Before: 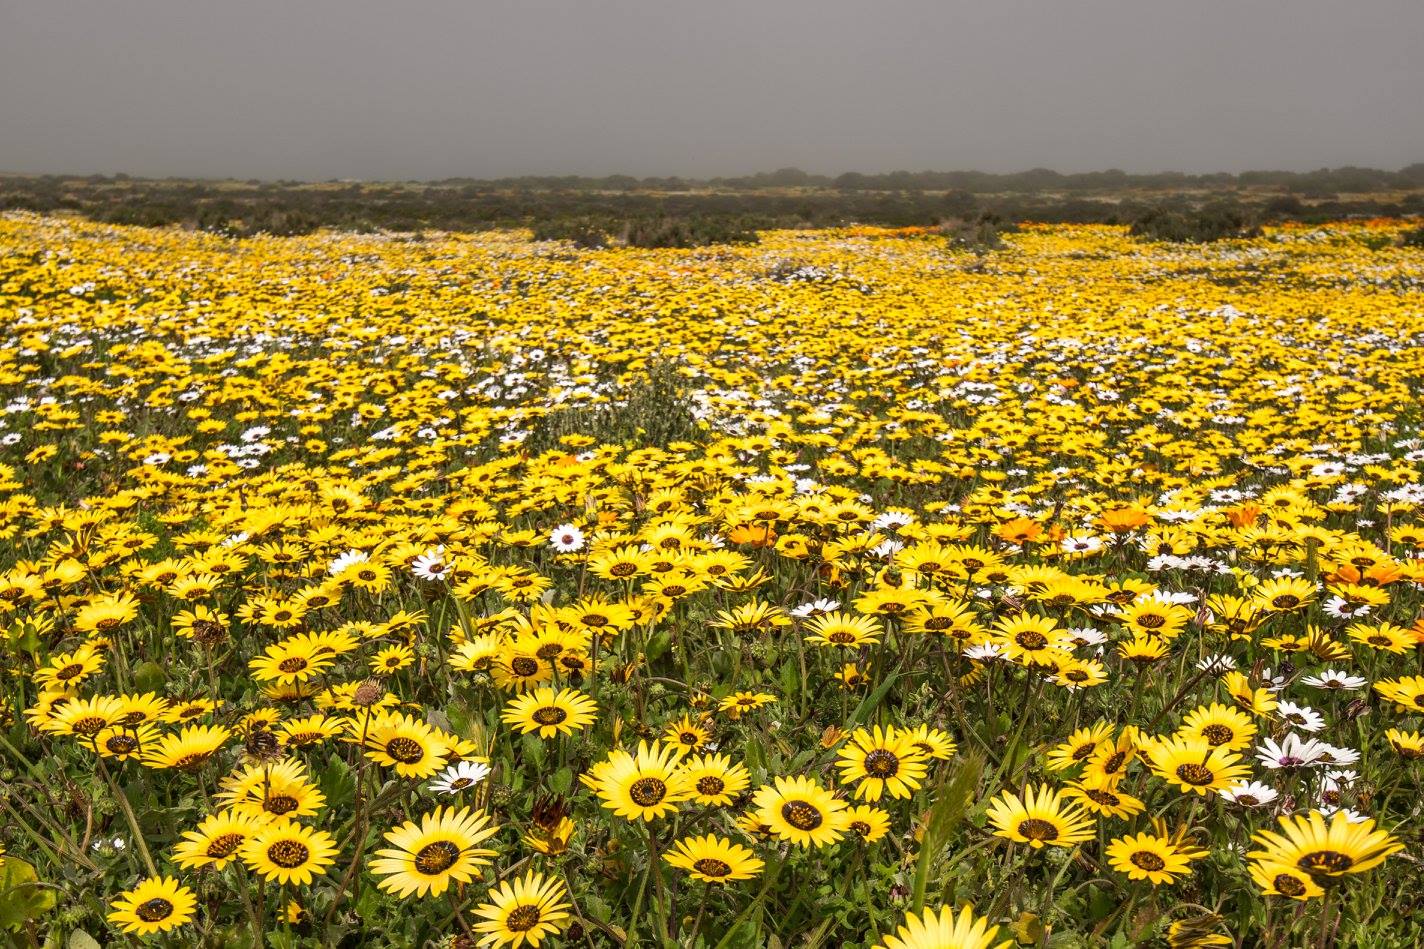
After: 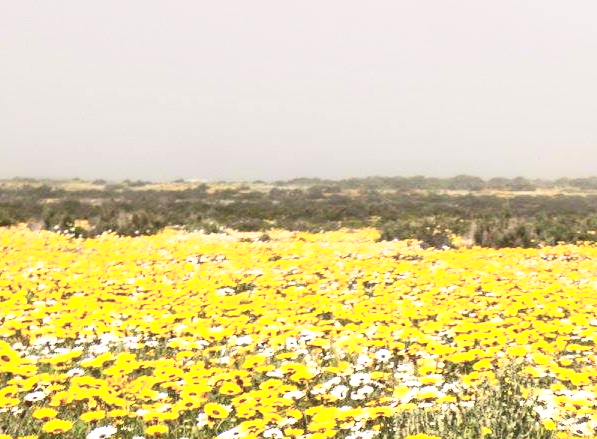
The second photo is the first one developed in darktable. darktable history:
local contrast: mode bilateral grid, contrast 20, coarseness 50, detail 120%, midtone range 0.2
crop and rotate: left 10.817%, top 0.062%, right 47.194%, bottom 53.626%
contrast brightness saturation: contrast 0.39, brightness 0.53
exposure: black level correction 0, exposure 0.7 EV, compensate exposure bias true, compensate highlight preservation false
